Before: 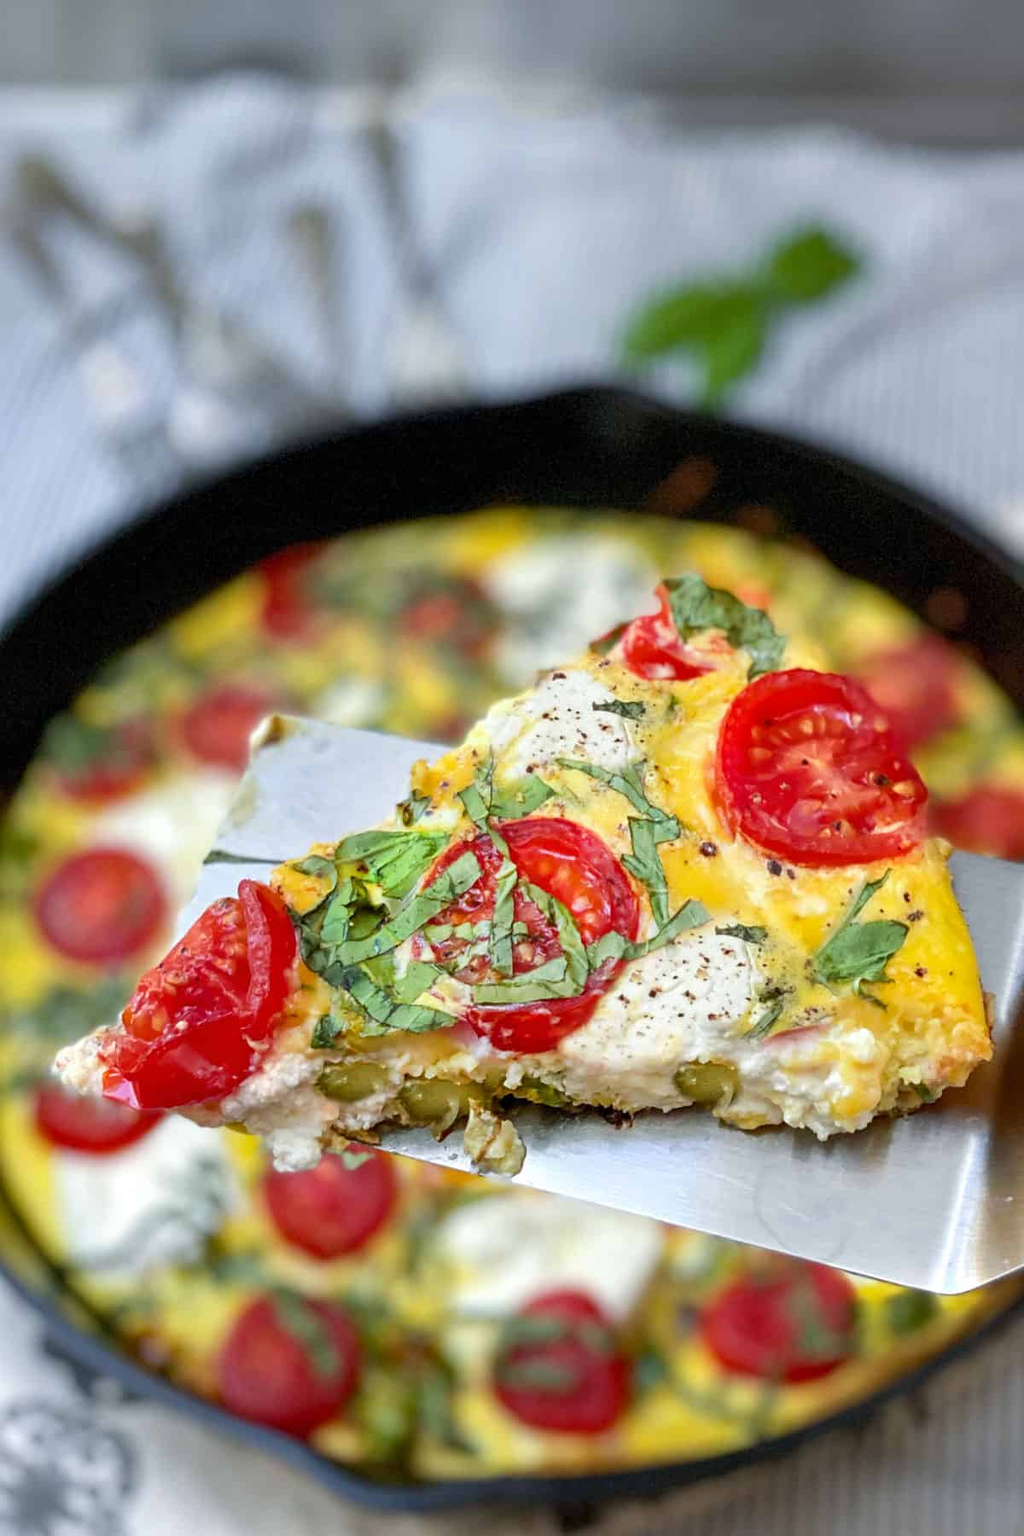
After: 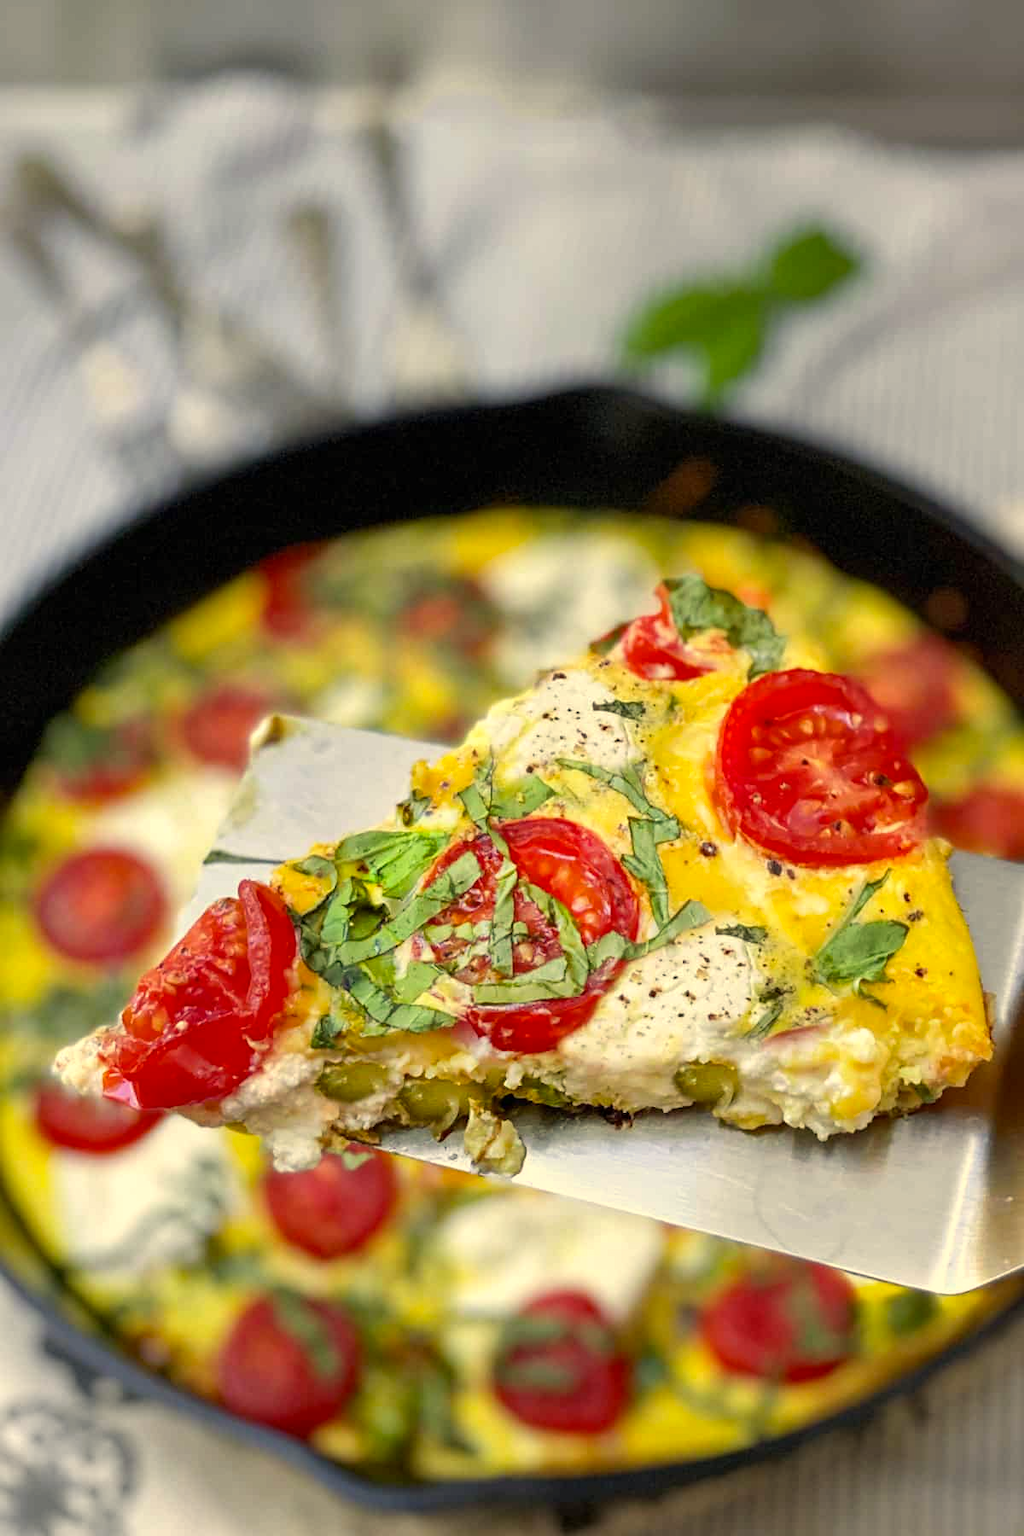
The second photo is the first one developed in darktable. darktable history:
color correction: highlights a* 2.68, highlights b* 23.27
